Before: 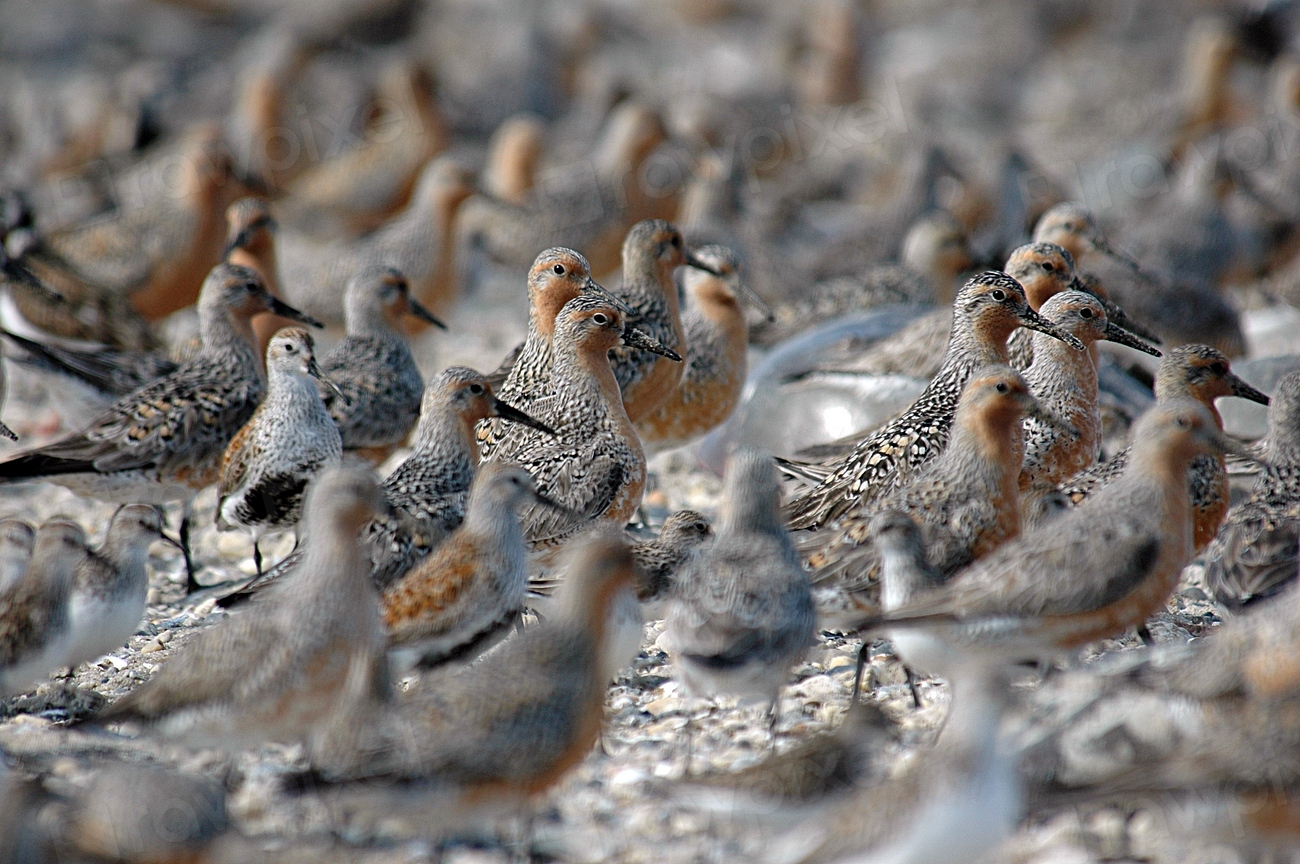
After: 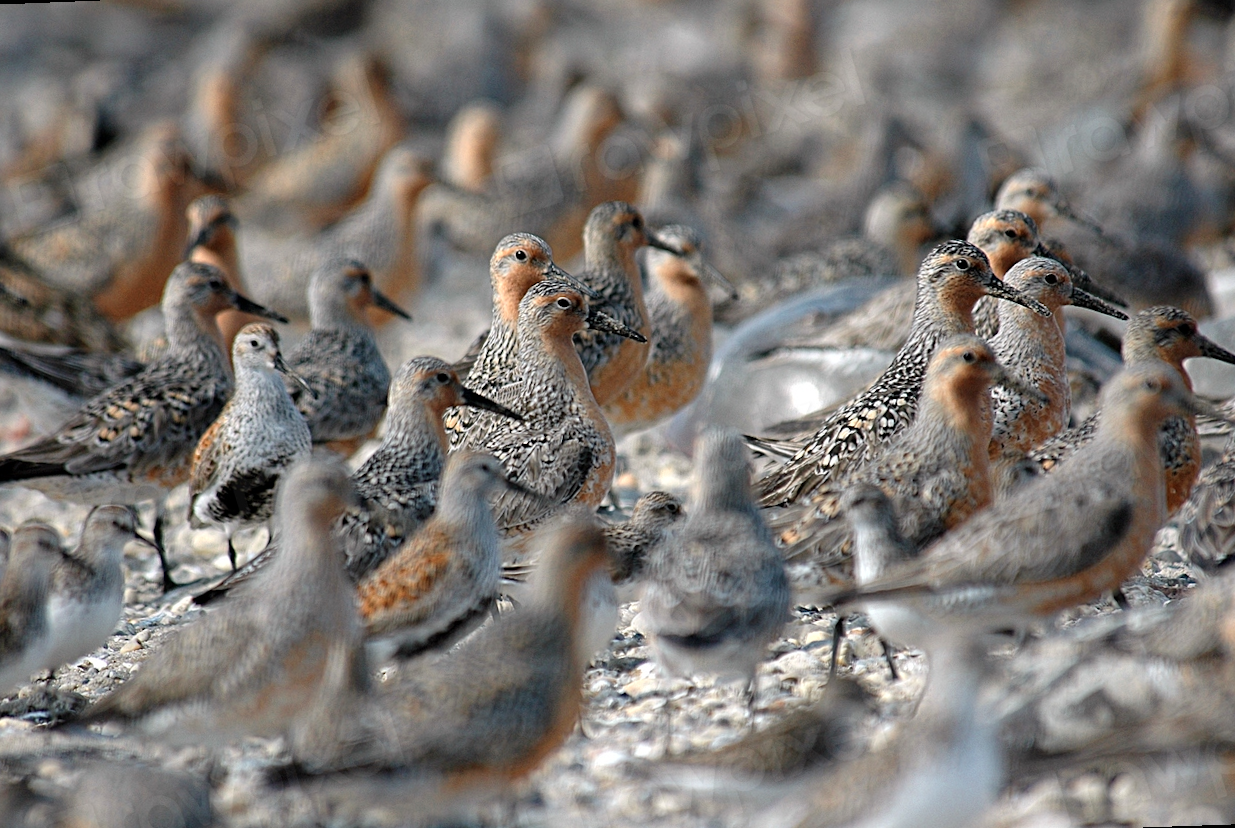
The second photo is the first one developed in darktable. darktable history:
rotate and perspective: rotation -2.12°, lens shift (vertical) 0.009, lens shift (horizontal) -0.008, automatic cropping original format, crop left 0.036, crop right 0.964, crop top 0.05, crop bottom 0.959
color zones: curves: ch0 [(0.018, 0.548) (0.197, 0.654) (0.425, 0.447) (0.605, 0.658) (0.732, 0.579)]; ch1 [(0.105, 0.531) (0.224, 0.531) (0.386, 0.39) (0.618, 0.456) (0.732, 0.456) (0.956, 0.421)]; ch2 [(0.039, 0.583) (0.215, 0.465) (0.399, 0.544) (0.465, 0.548) (0.614, 0.447) (0.724, 0.43) (0.882, 0.623) (0.956, 0.632)]
